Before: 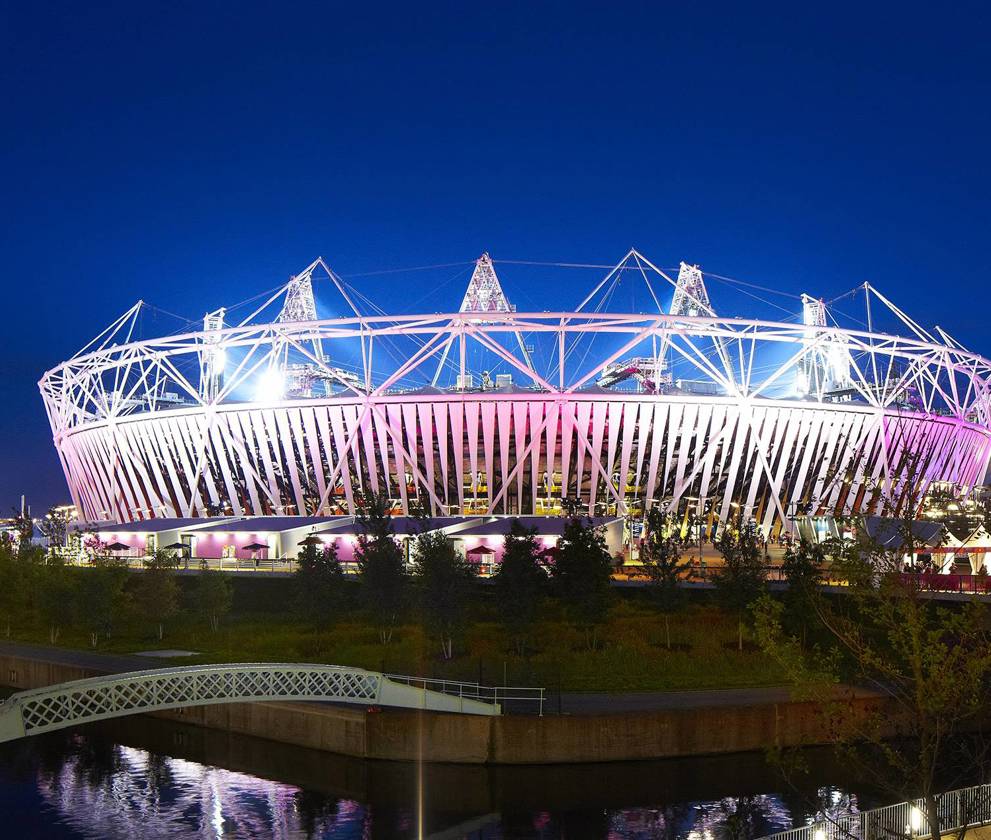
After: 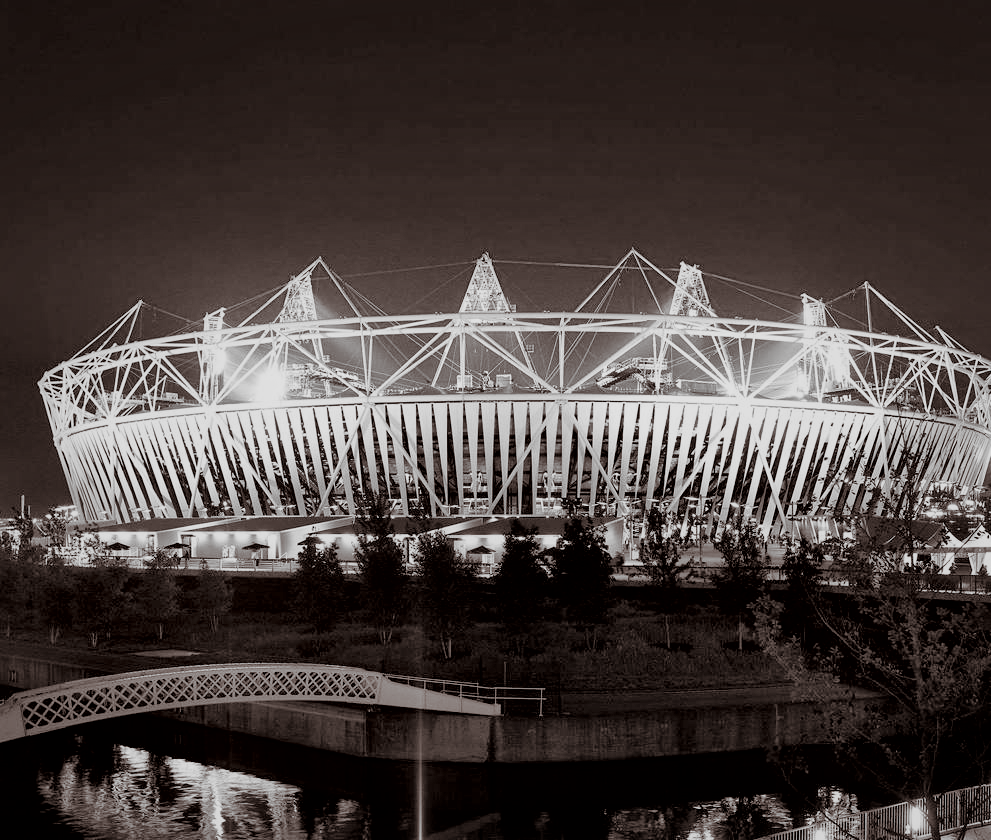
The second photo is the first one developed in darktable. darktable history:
local contrast: mode bilateral grid, contrast 20, coarseness 49, detail 179%, midtone range 0.2
color calibration: output gray [0.714, 0.278, 0, 0], illuminant Planckian (black body), x 0.368, y 0.36, temperature 4274.4 K
color balance rgb: shadows lift › chroma 9.661%, shadows lift › hue 42.52°, linear chroma grading › global chroma 18.66%, perceptual saturation grading › global saturation 0.767%, perceptual saturation grading › mid-tones 11.078%, global vibrance 19.596%
filmic rgb: black relative exposure -7.65 EV, white relative exposure 4.56 EV, threshold 2.97 EV, hardness 3.61, enable highlight reconstruction true
